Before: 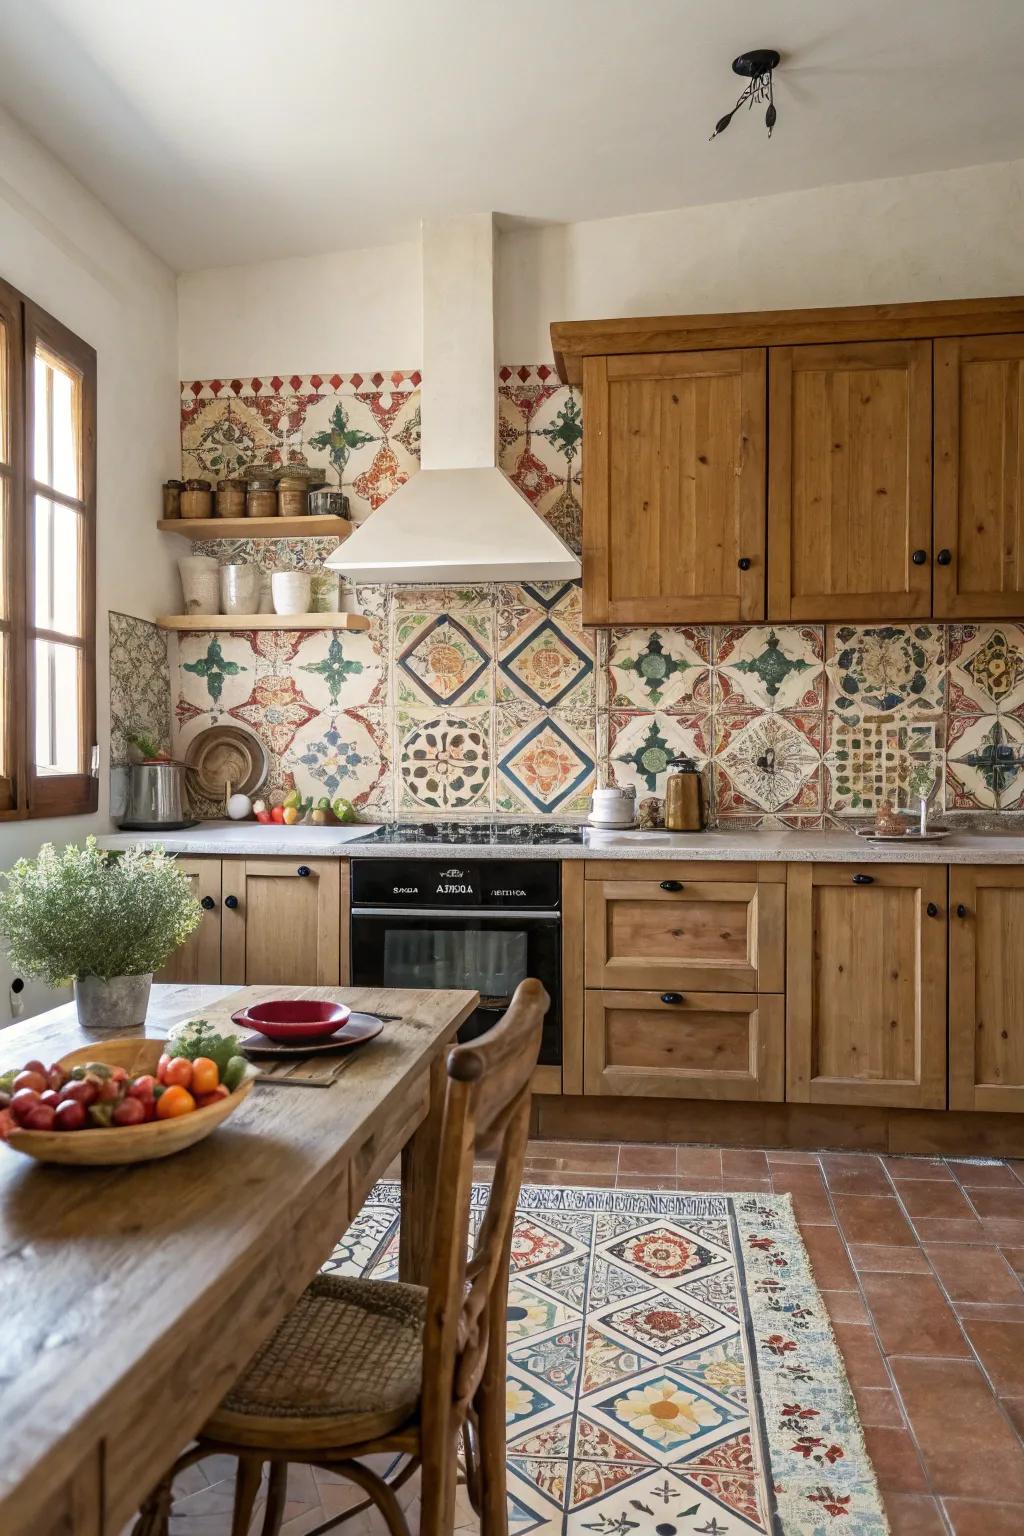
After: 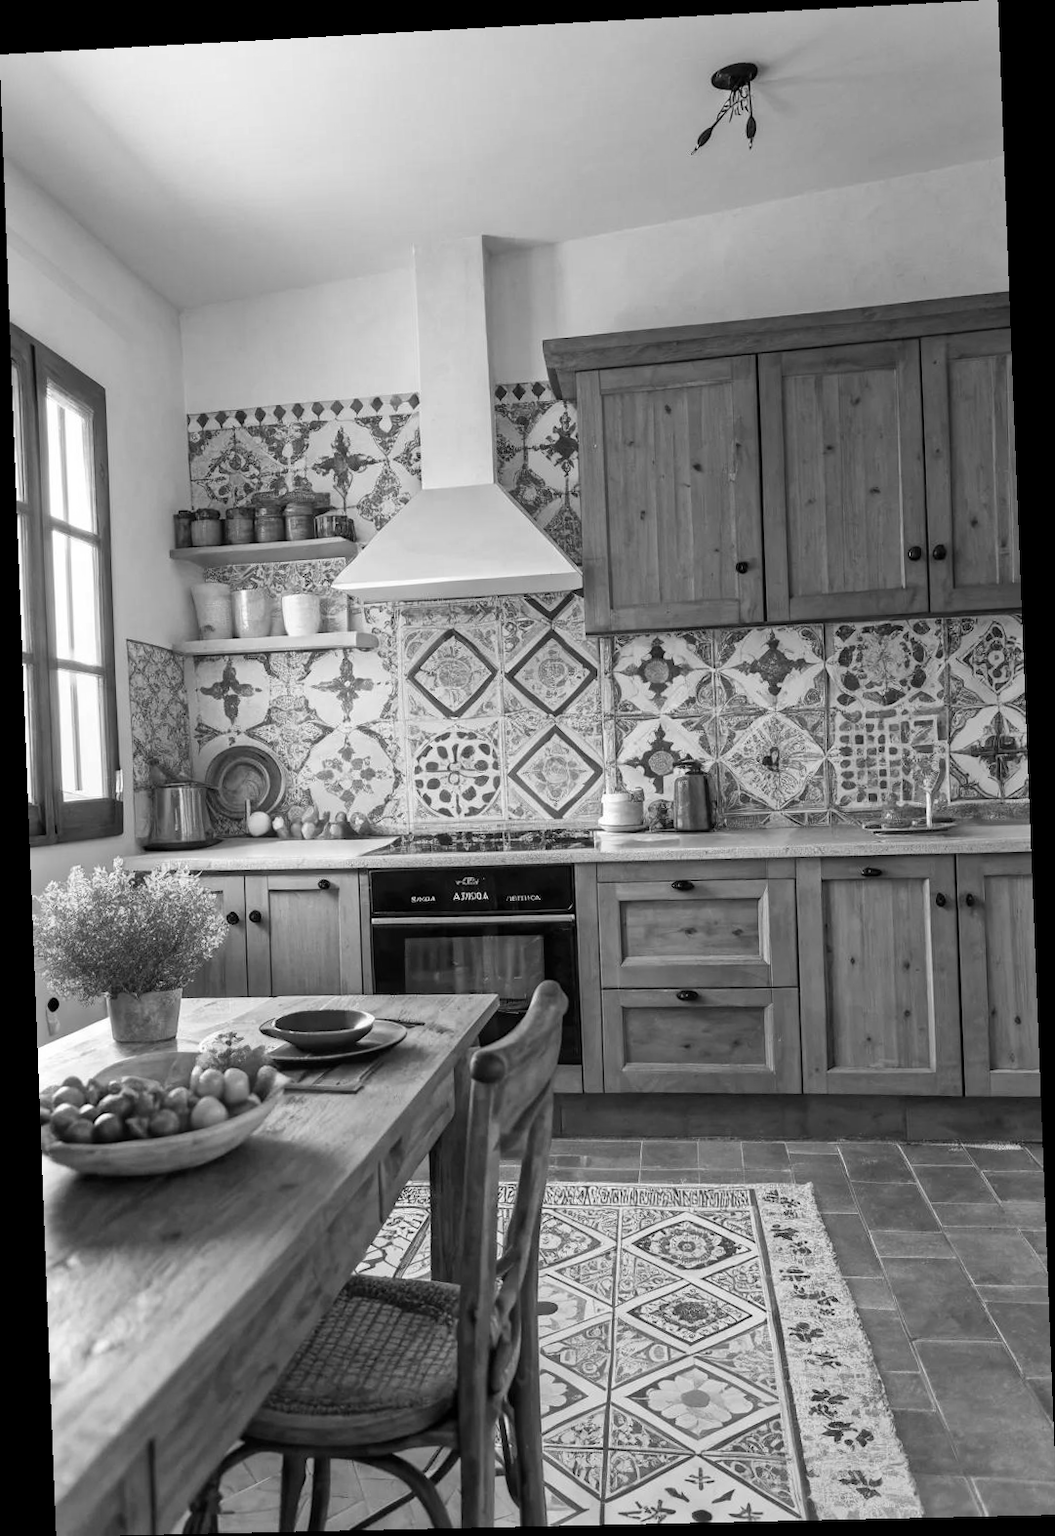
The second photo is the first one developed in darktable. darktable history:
rotate and perspective: rotation -2.22°, lens shift (horizontal) -0.022, automatic cropping off
shadows and highlights: shadows 37.27, highlights -28.18, soften with gaussian
monochrome: size 3.1
white balance: emerald 1
